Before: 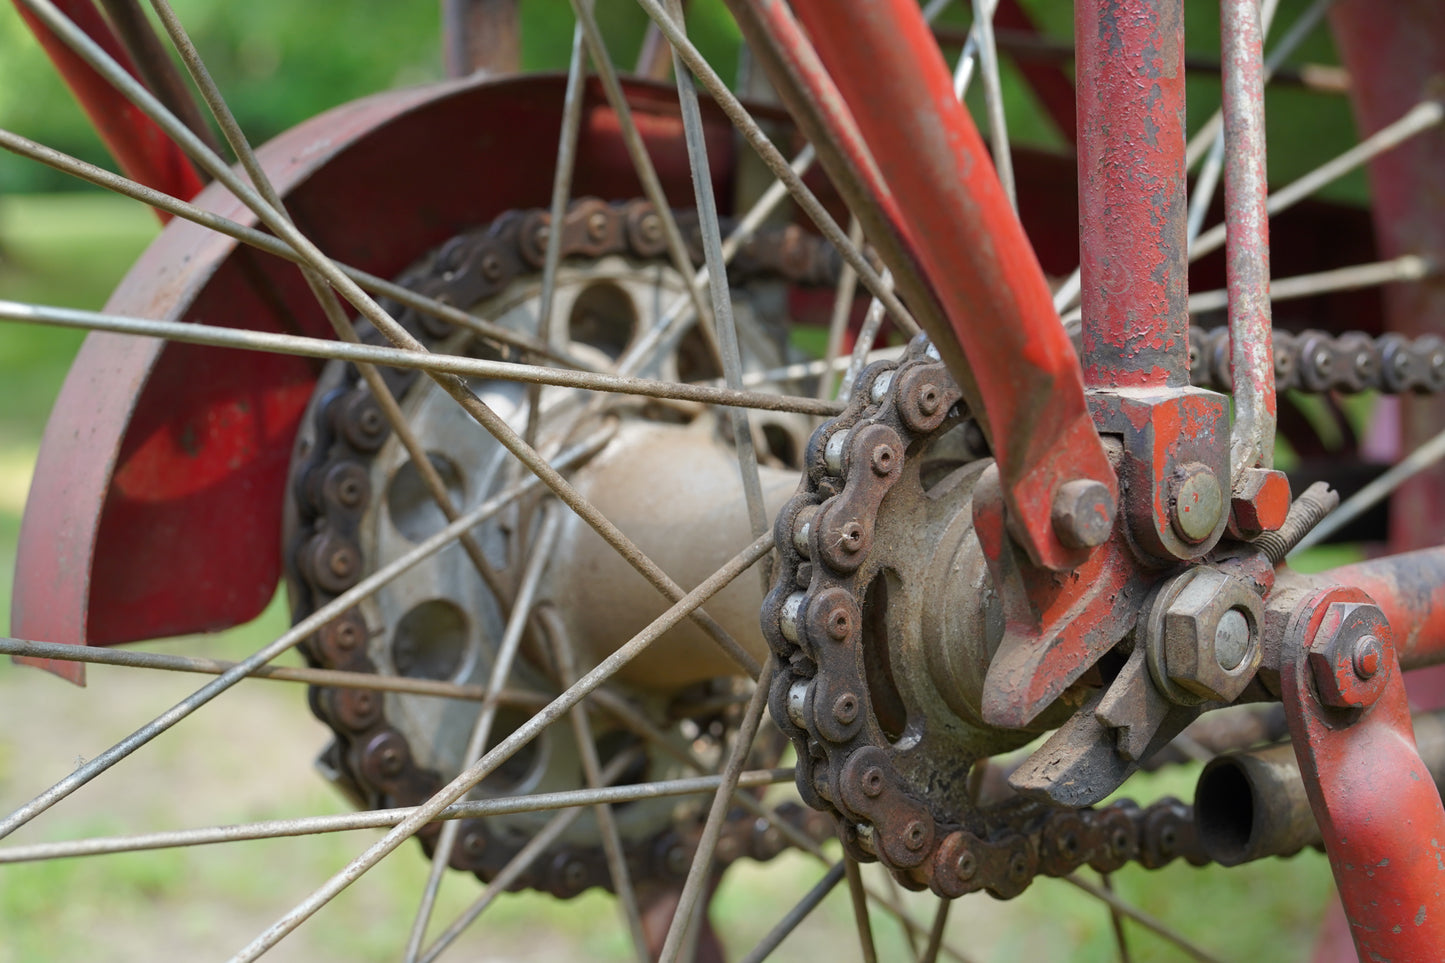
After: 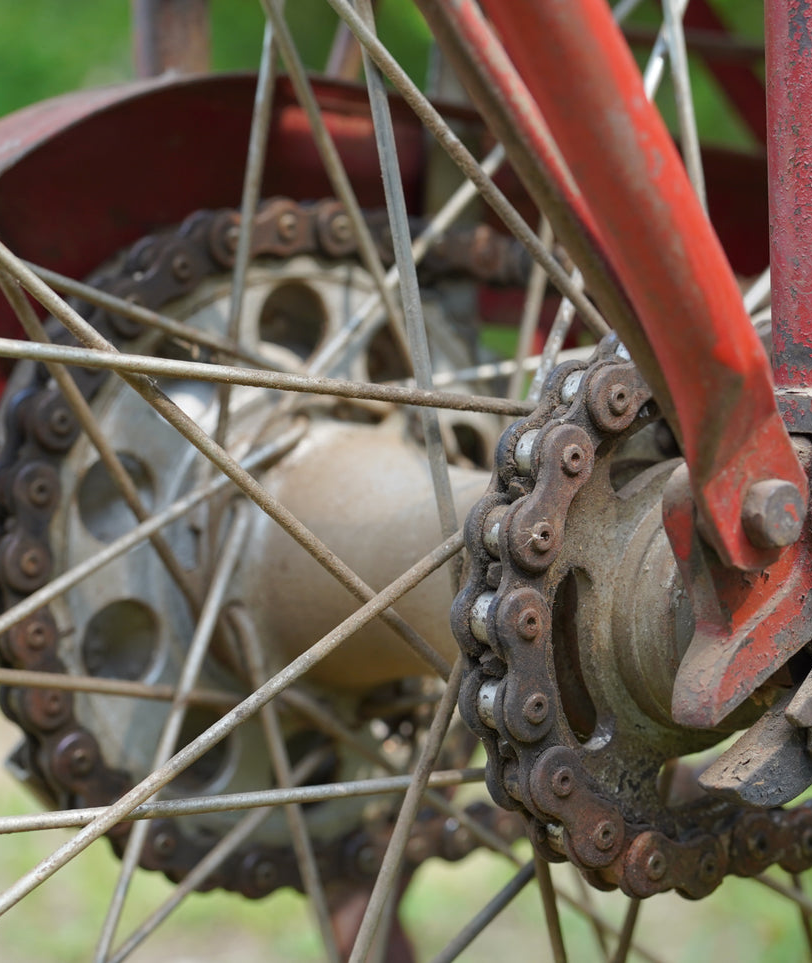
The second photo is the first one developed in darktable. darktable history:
shadows and highlights: shadows 20.91, highlights -35.45, soften with gaussian
crop: left 21.496%, right 22.254%
